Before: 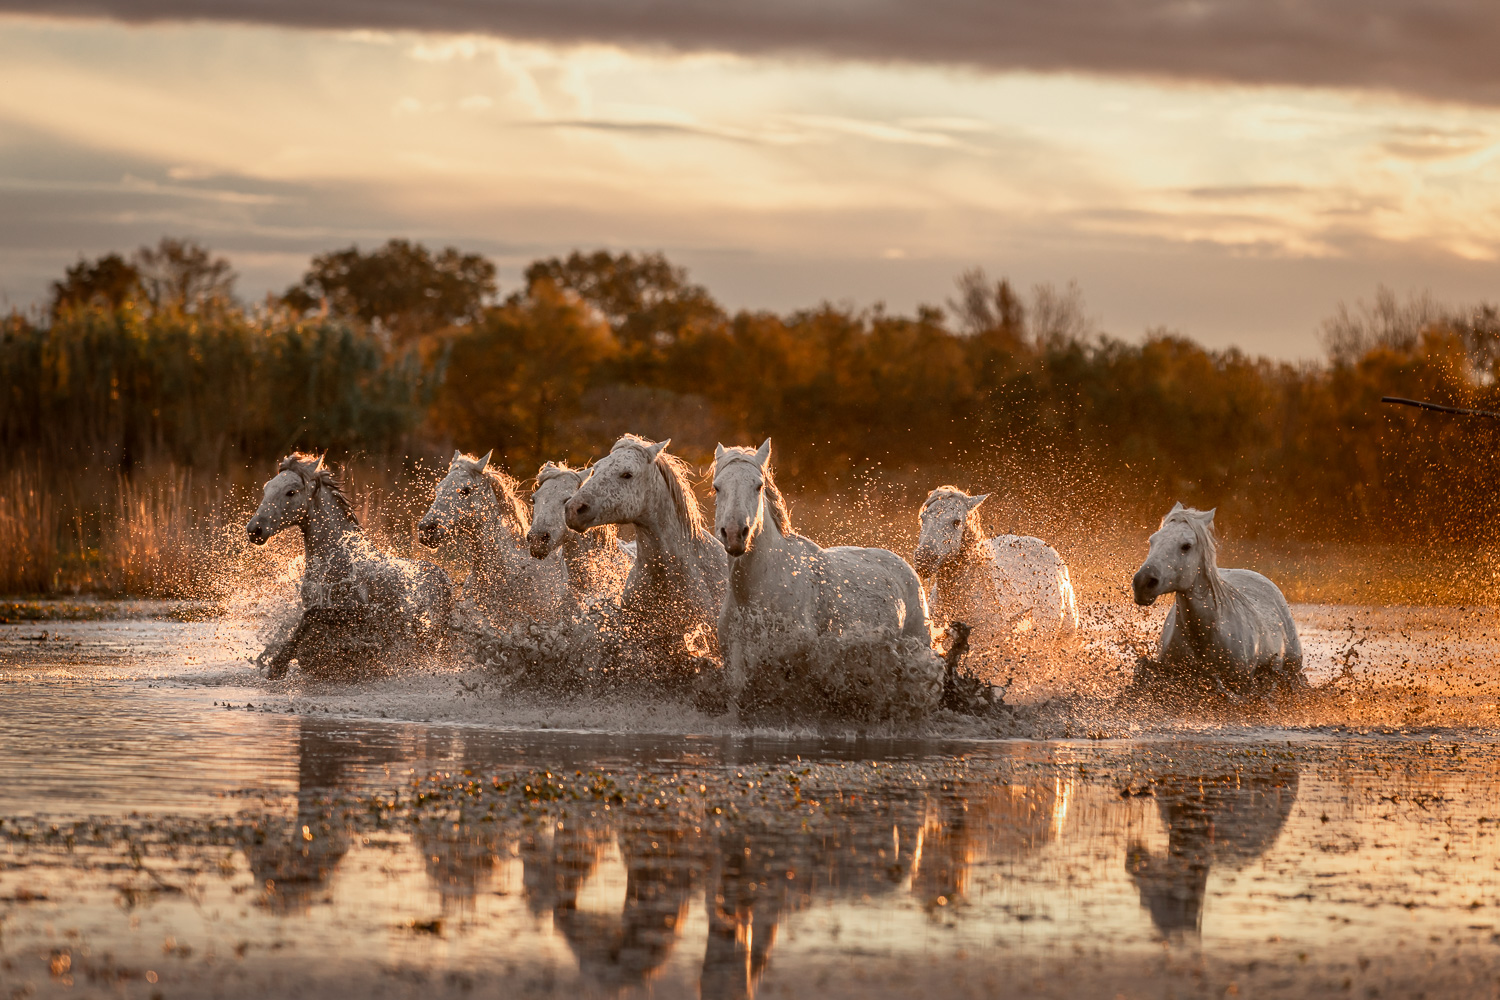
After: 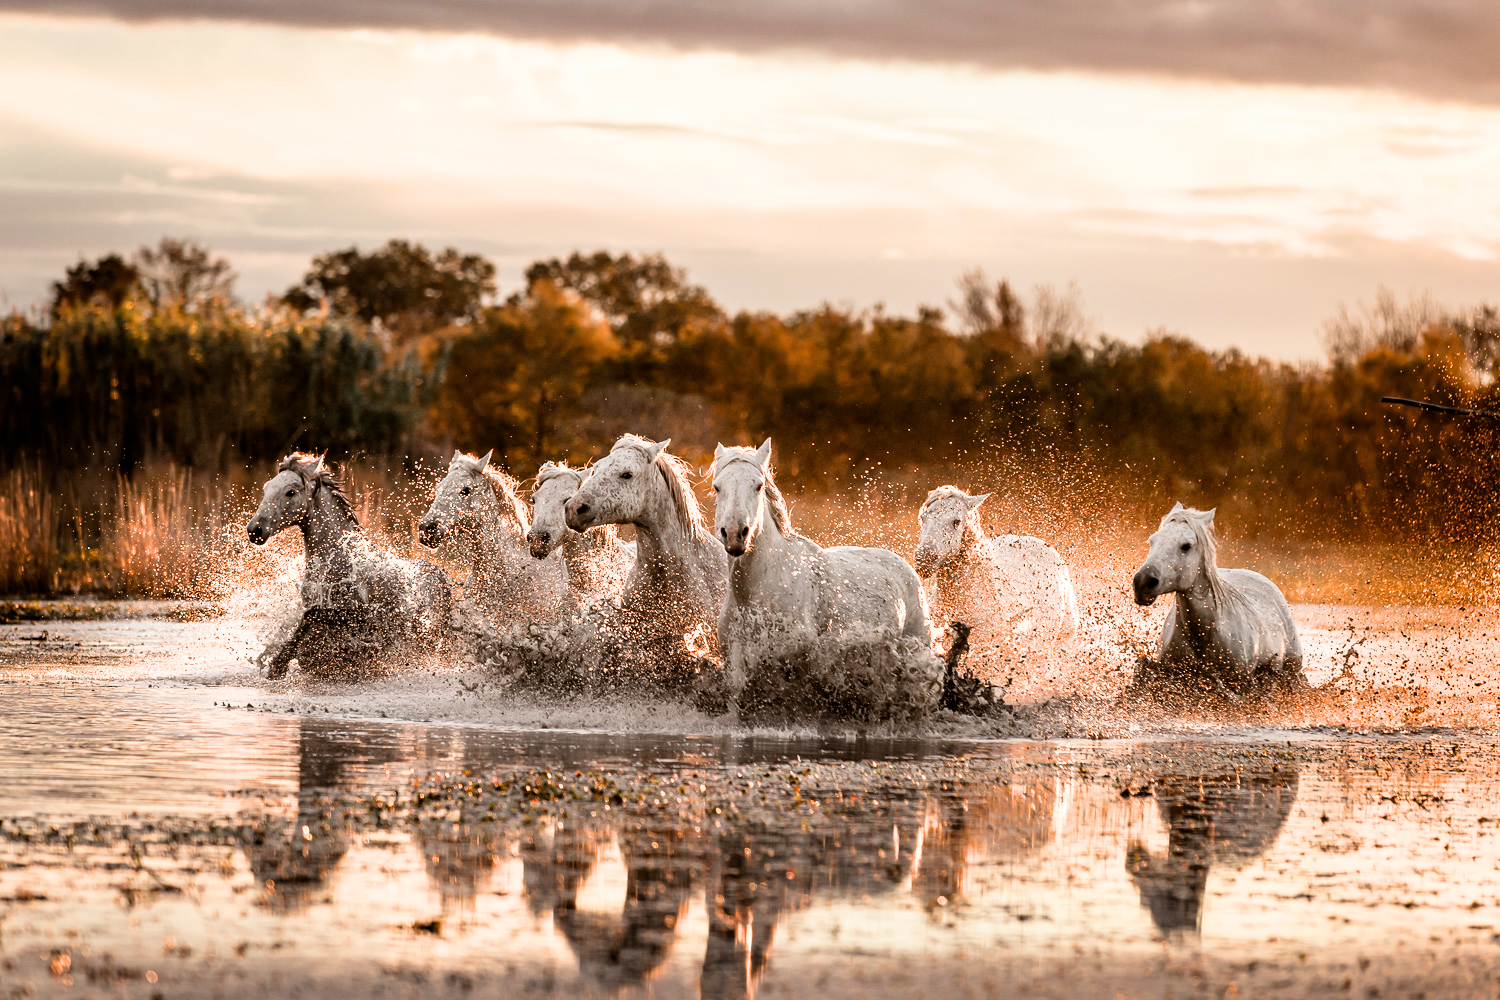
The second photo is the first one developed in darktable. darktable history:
exposure: black level correction 0.001, exposure 0.955 EV, compensate exposure bias true, compensate highlight preservation false
color correction: saturation 0.98
filmic rgb: black relative exposure -5 EV, white relative exposure 3.5 EV, hardness 3.19, contrast 1.4, highlights saturation mix -50%
